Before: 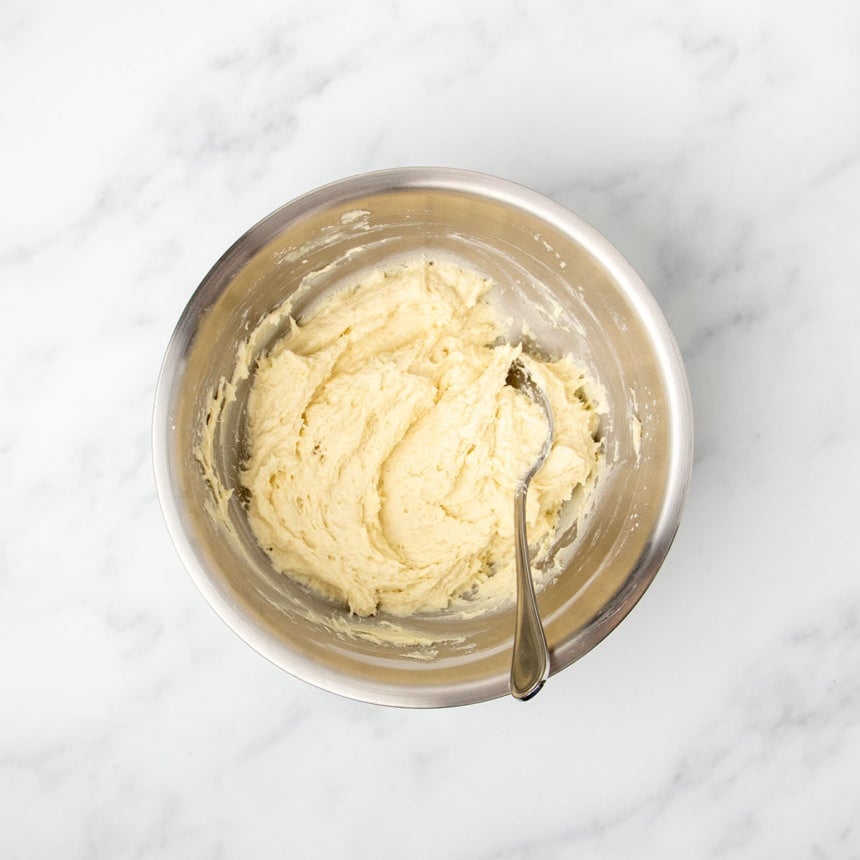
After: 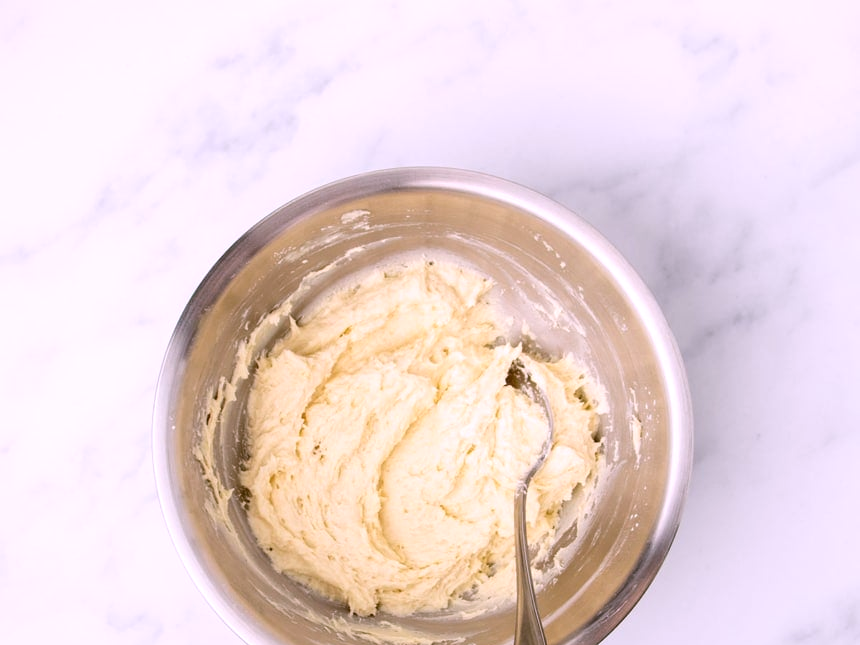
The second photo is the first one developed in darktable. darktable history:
white balance: red 1.066, blue 1.119
crop: bottom 24.967%
